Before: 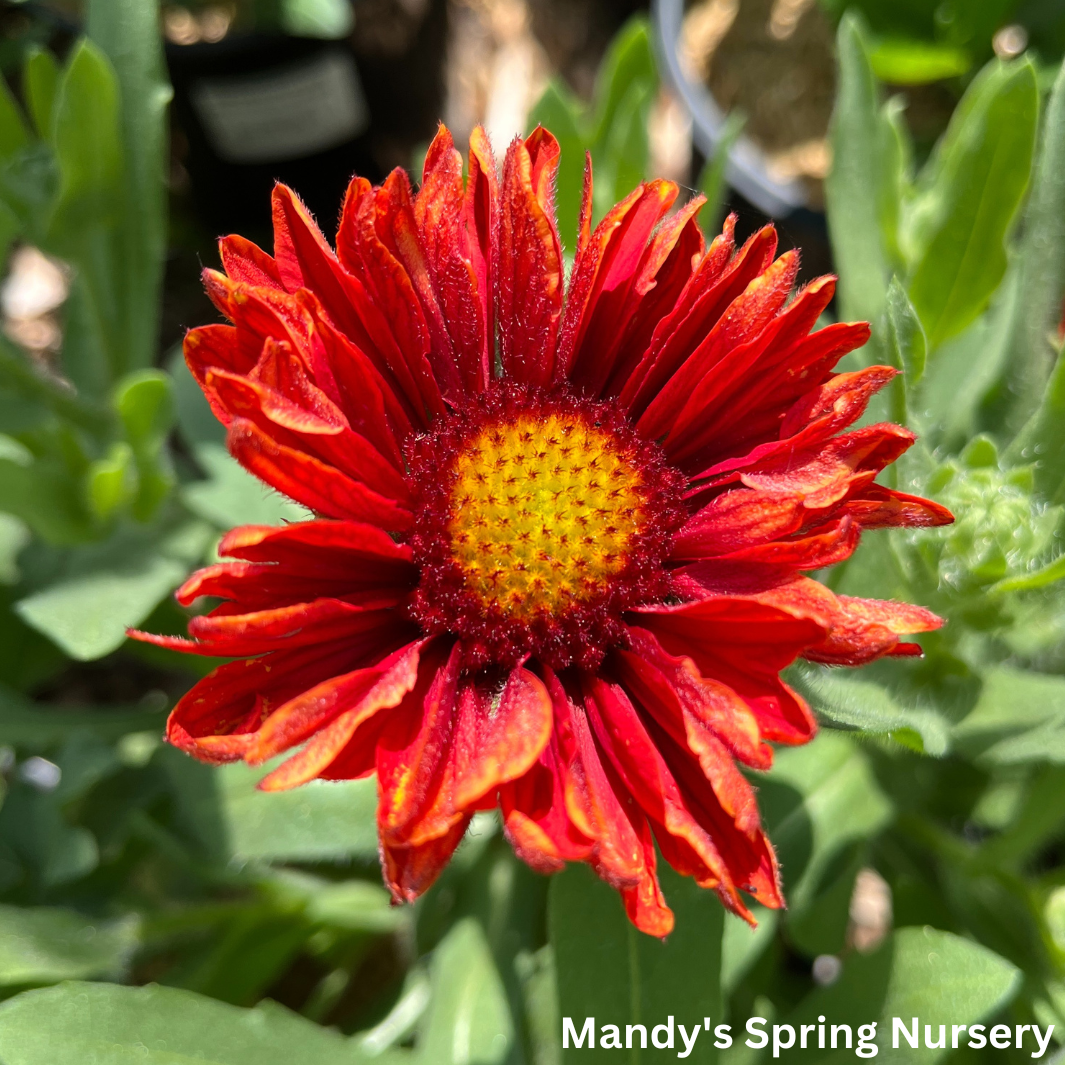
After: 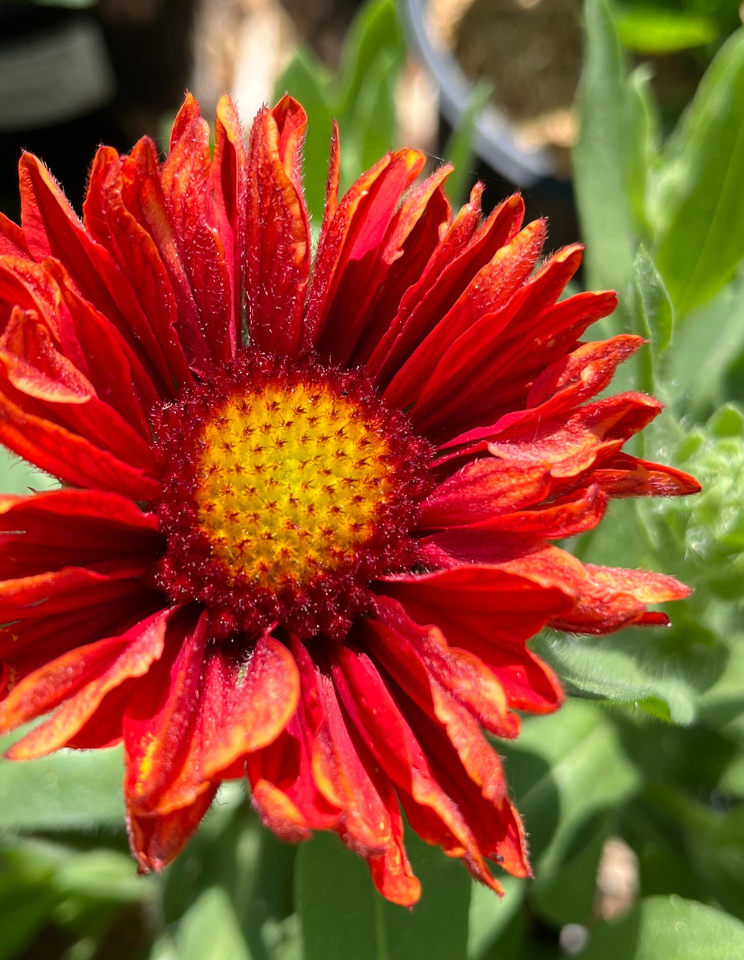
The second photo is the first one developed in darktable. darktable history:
crop and rotate: left 23.768%, top 2.931%, right 6.302%, bottom 6.834%
